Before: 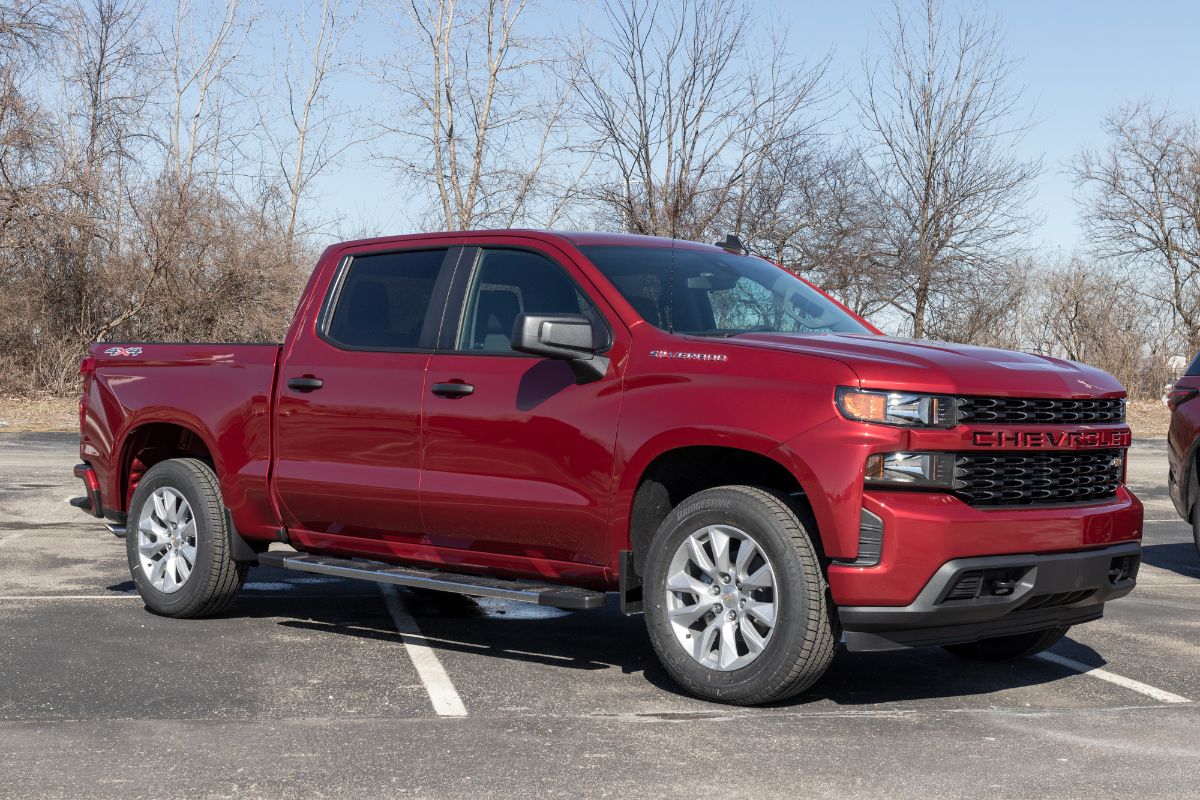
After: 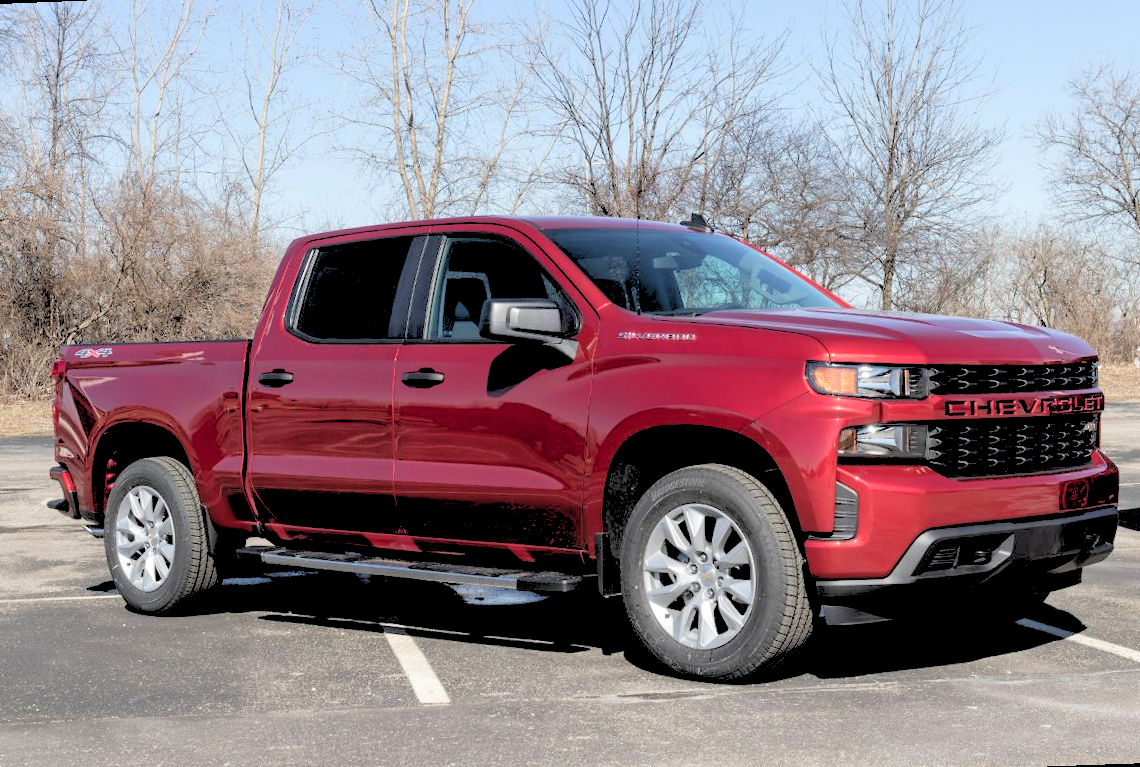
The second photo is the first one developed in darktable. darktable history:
rgb levels: levels [[0.027, 0.429, 0.996], [0, 0.5, 1], [0, 0.5, 1]]
rotate and perspective: rotation -2.12°, lens shift (vertical) 0.009, lens shift (horizontal) -0.008, automatic cropping original format, crop left 0.036, crop right 0.964, crop top 0.05, crop bottom 0.959
